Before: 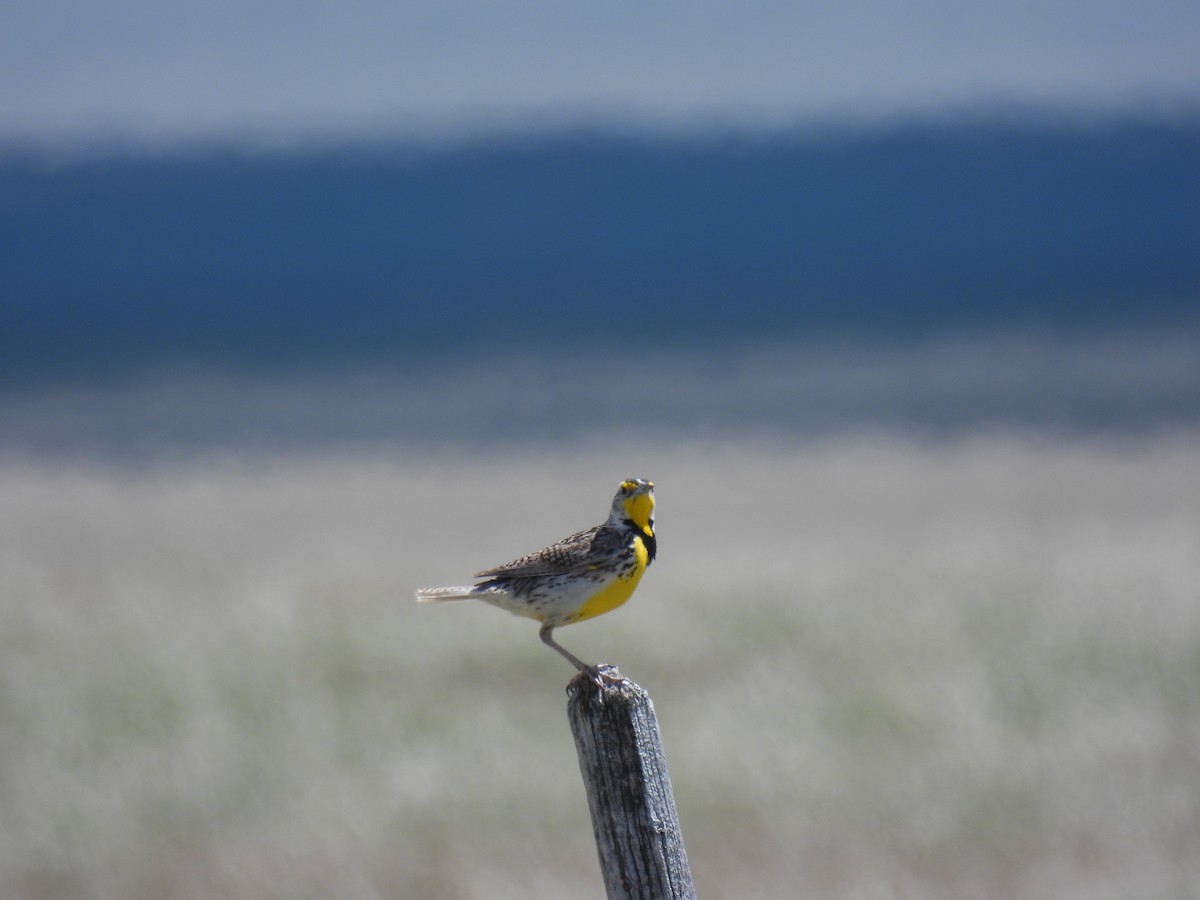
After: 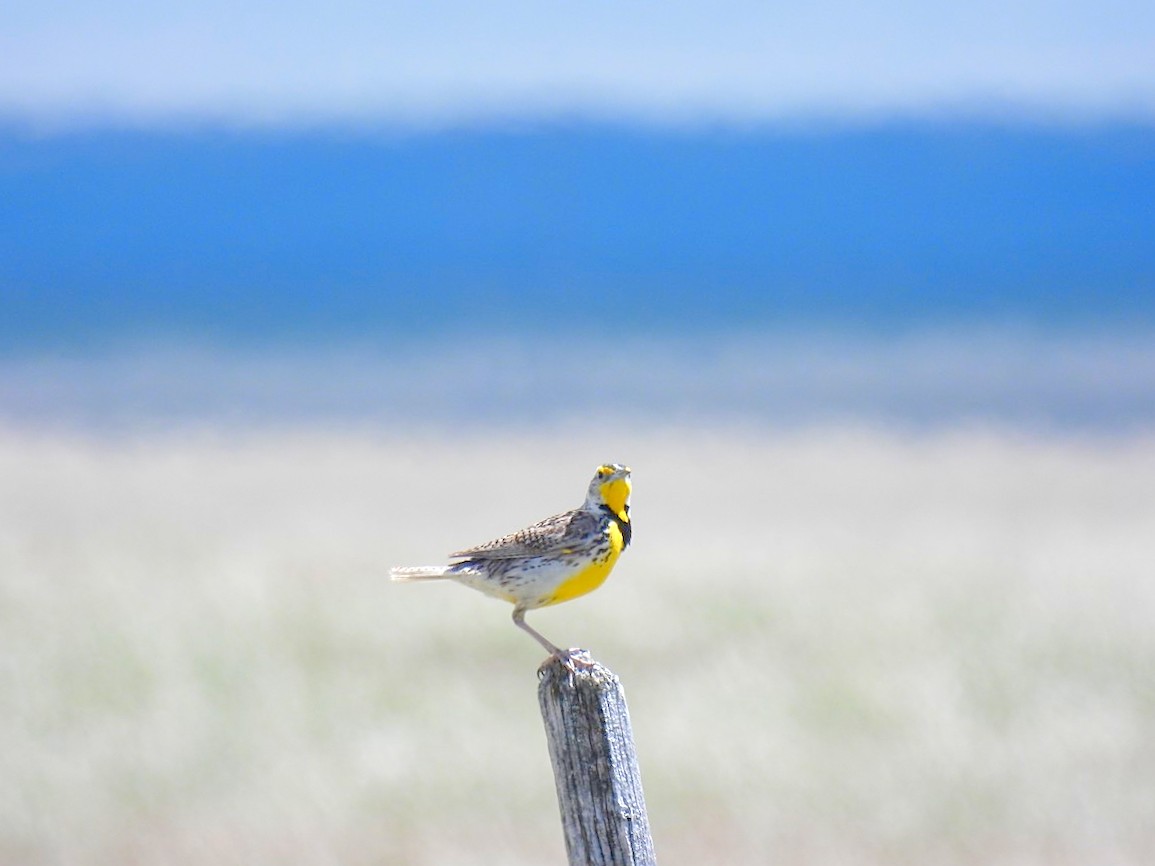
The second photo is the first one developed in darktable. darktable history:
sharpen: on, module defaults
crop and rotate: angle -1.69°
levels: levels [0.008, 0.318, 0.836]
